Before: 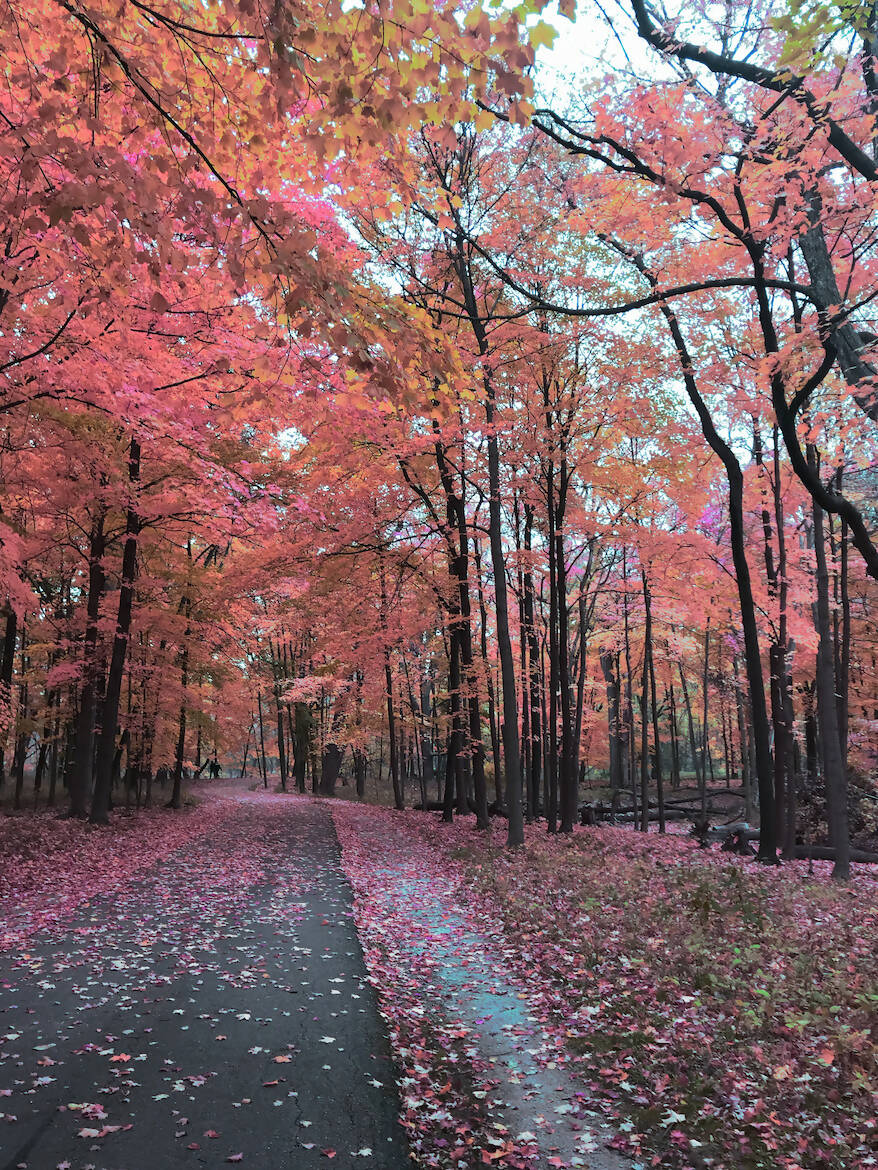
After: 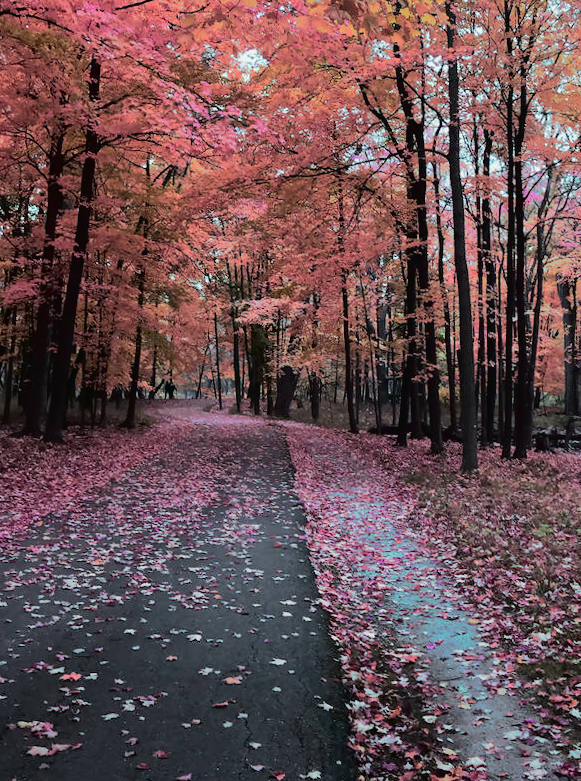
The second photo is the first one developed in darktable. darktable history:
tone curve: curves: ch0 [(0, 0.019) (0.11, 0.036) (0.259, 0.214) (0.378, 0.365) (0.499, 0.529) (1, 1)], color space Lab, independent channels, preserve colors none
shadows and highlights: shadows -20.09, white point adjustment -1.82, highlights -34.86
crop and rotate: angle -0.921°, left 3.871%, top 31.779%, right 28.532%
